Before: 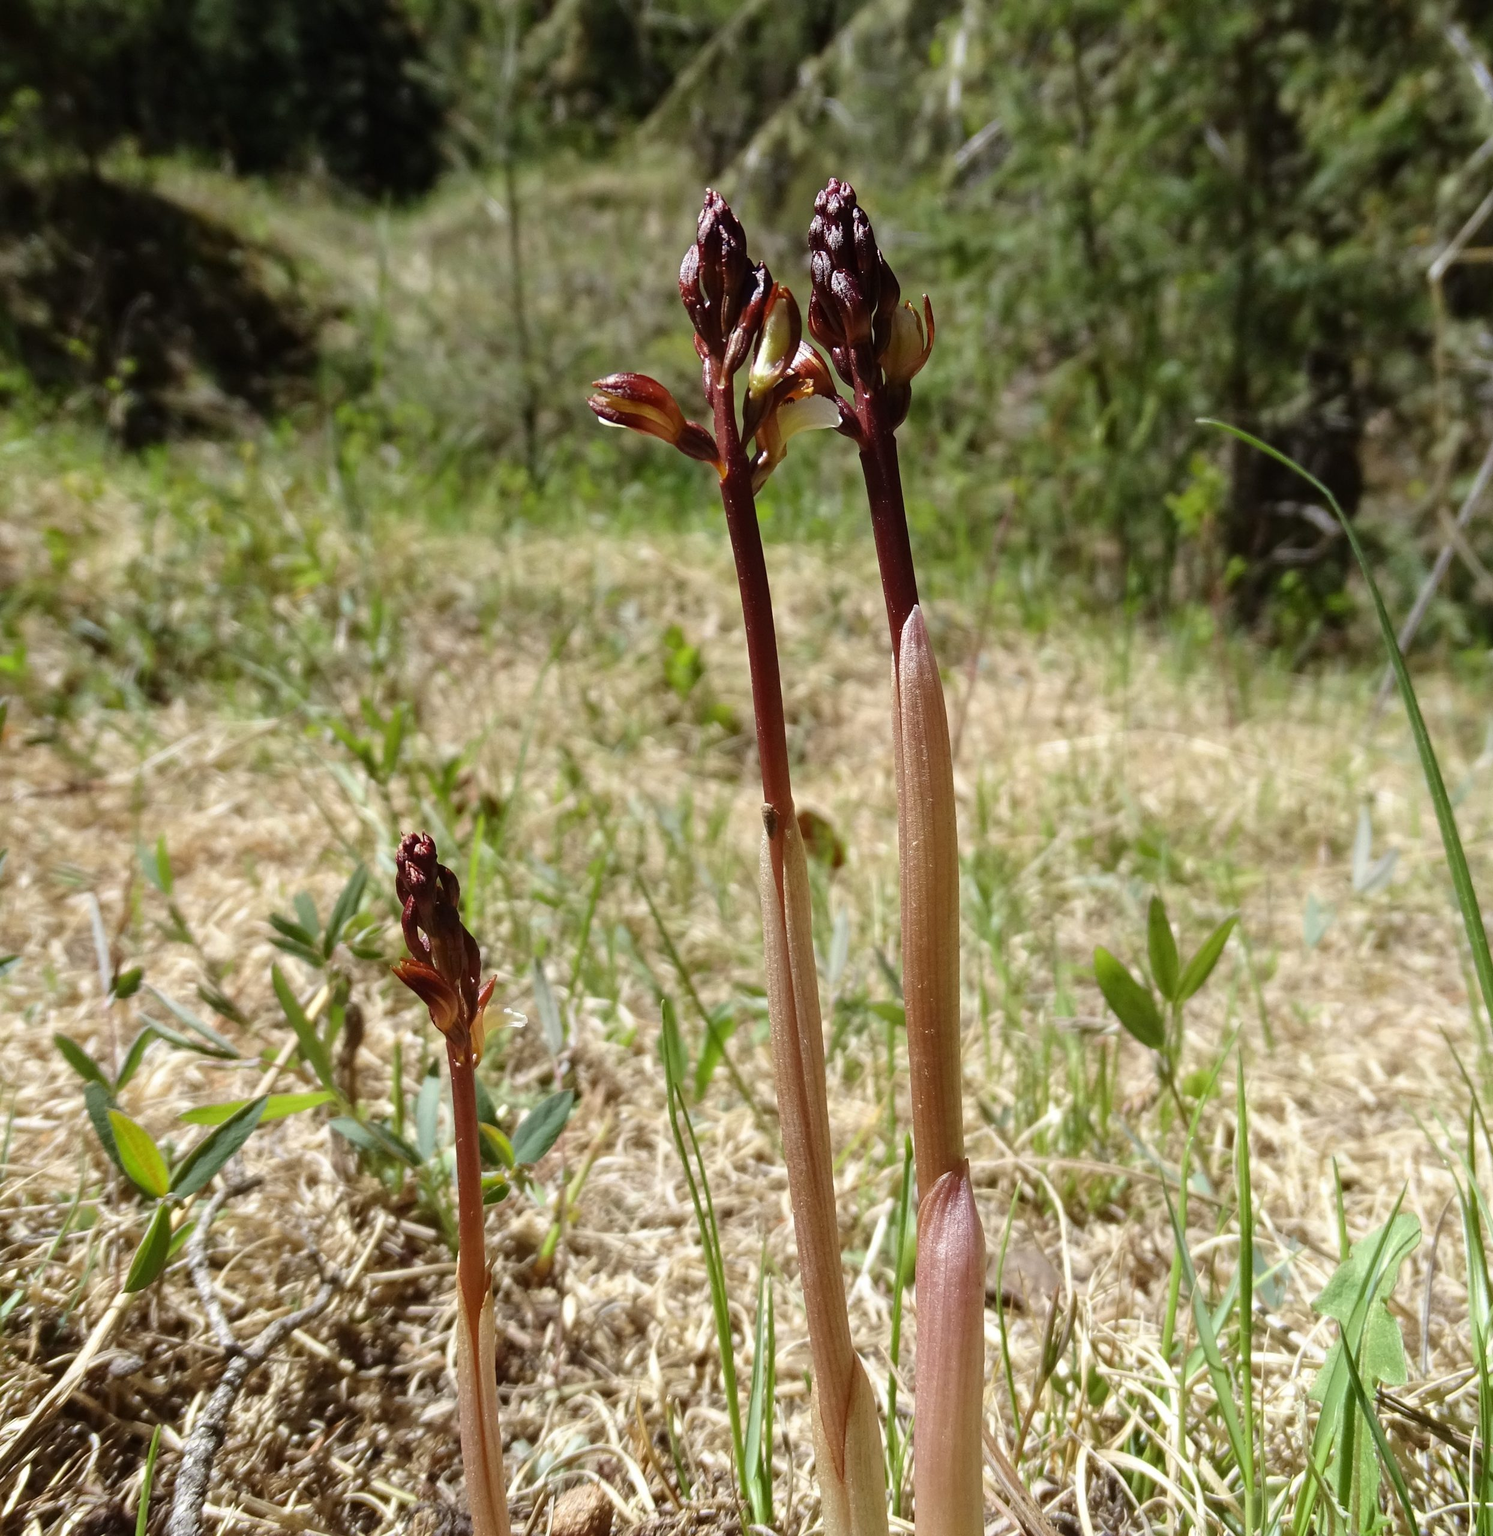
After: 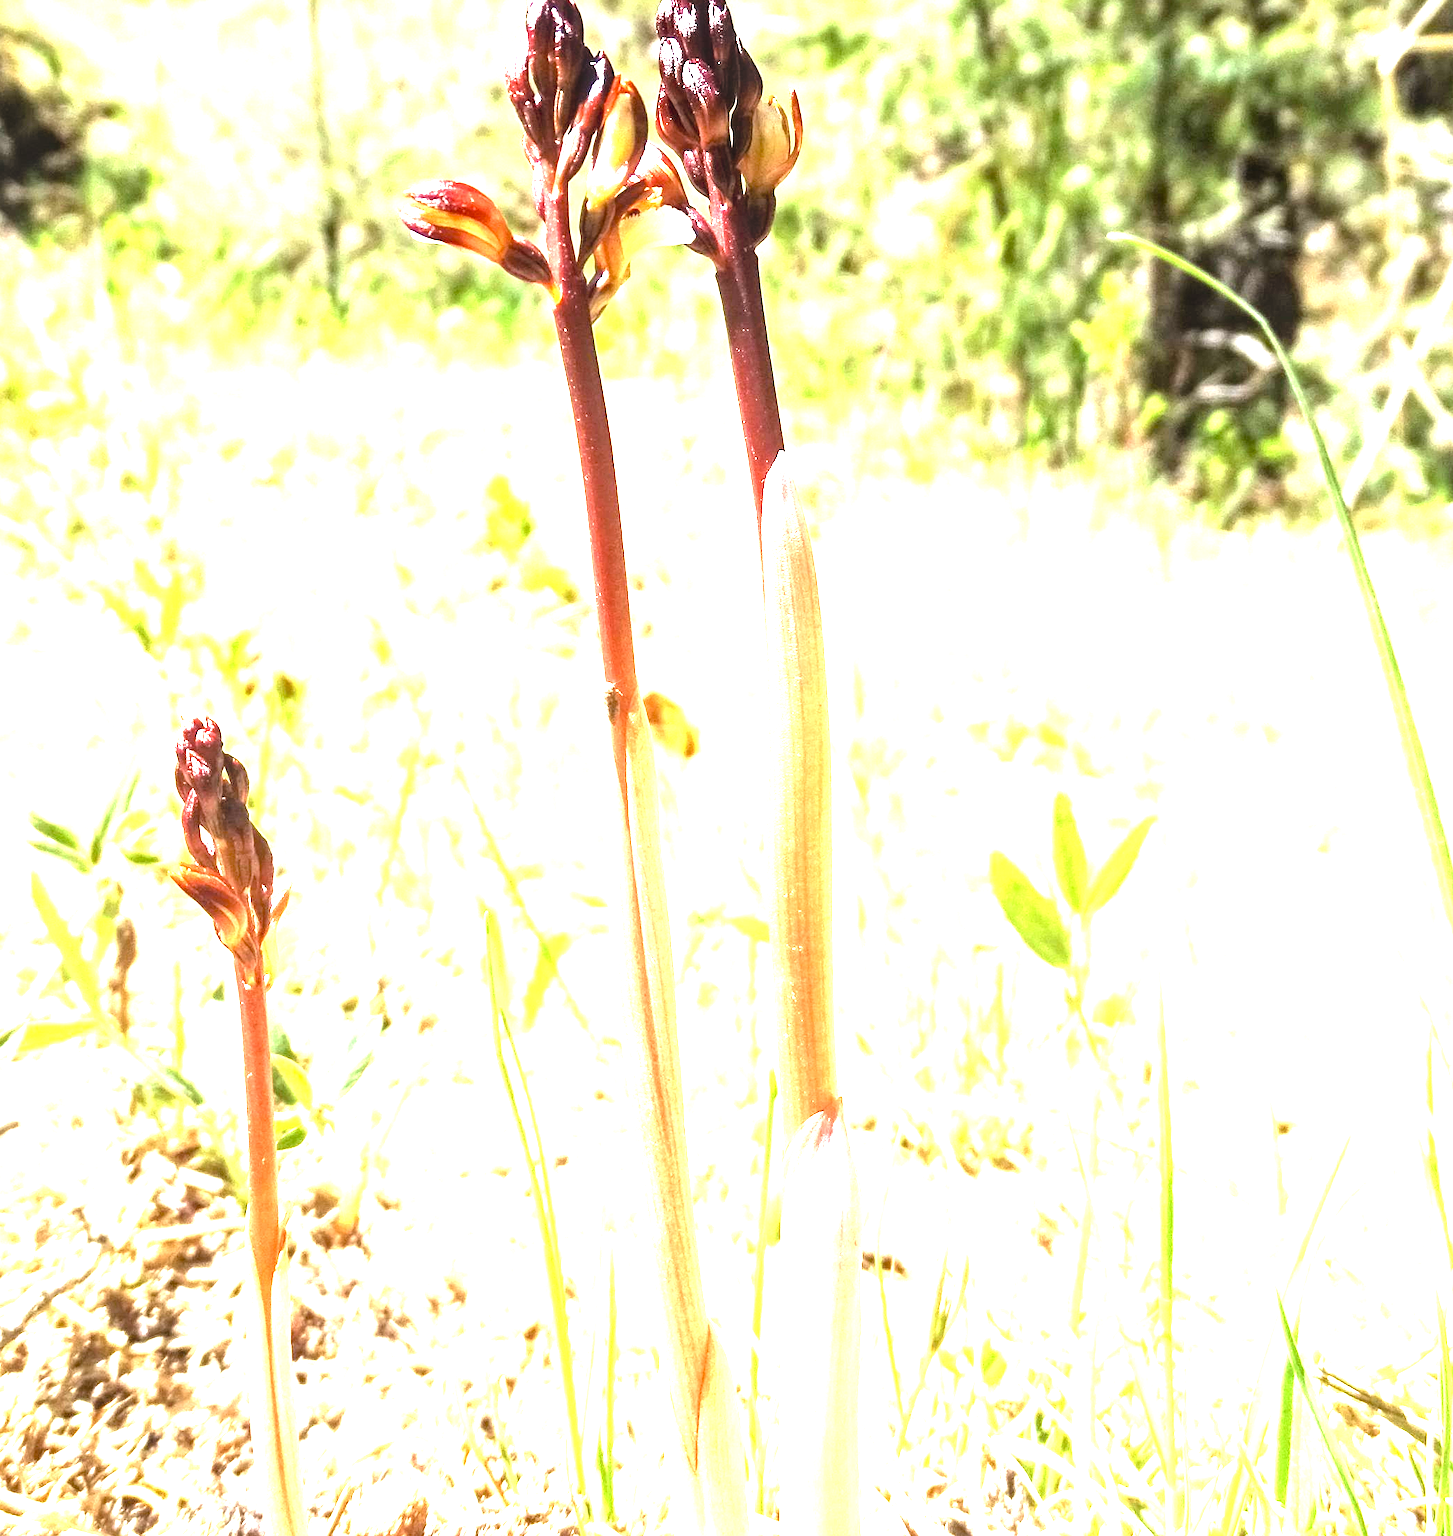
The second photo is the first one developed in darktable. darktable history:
local contrast: on, module defaults
exposure: black level correction 0.001, exposure 2 EV, compensate highlight preservation false
tone equalizer: -8 EV -1.08 EV, -7 EV -1.05 EV, -6 EV -0.897 EV, -5 EV -0.598 EV, -3 EV 0.605 EV, -2 EV 0.858 EV, -1 EV 1.01 EV, +0 EV 1.06 EV
crop: left 16.491%, top 14.225%
